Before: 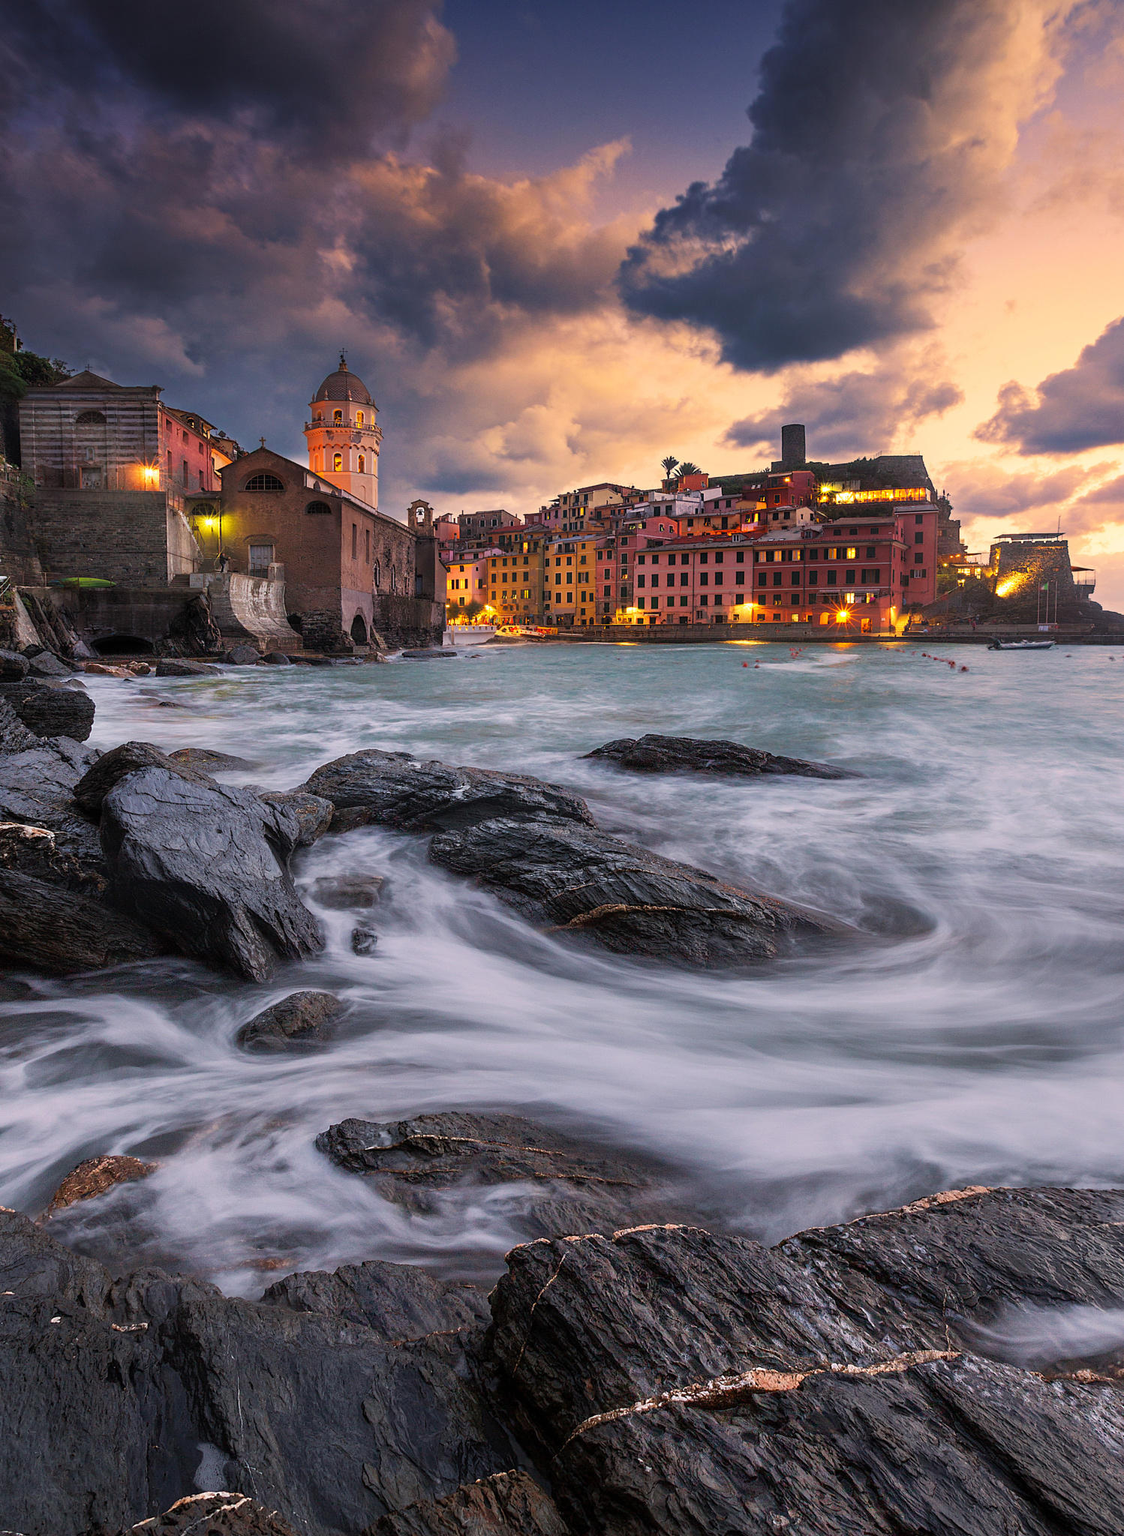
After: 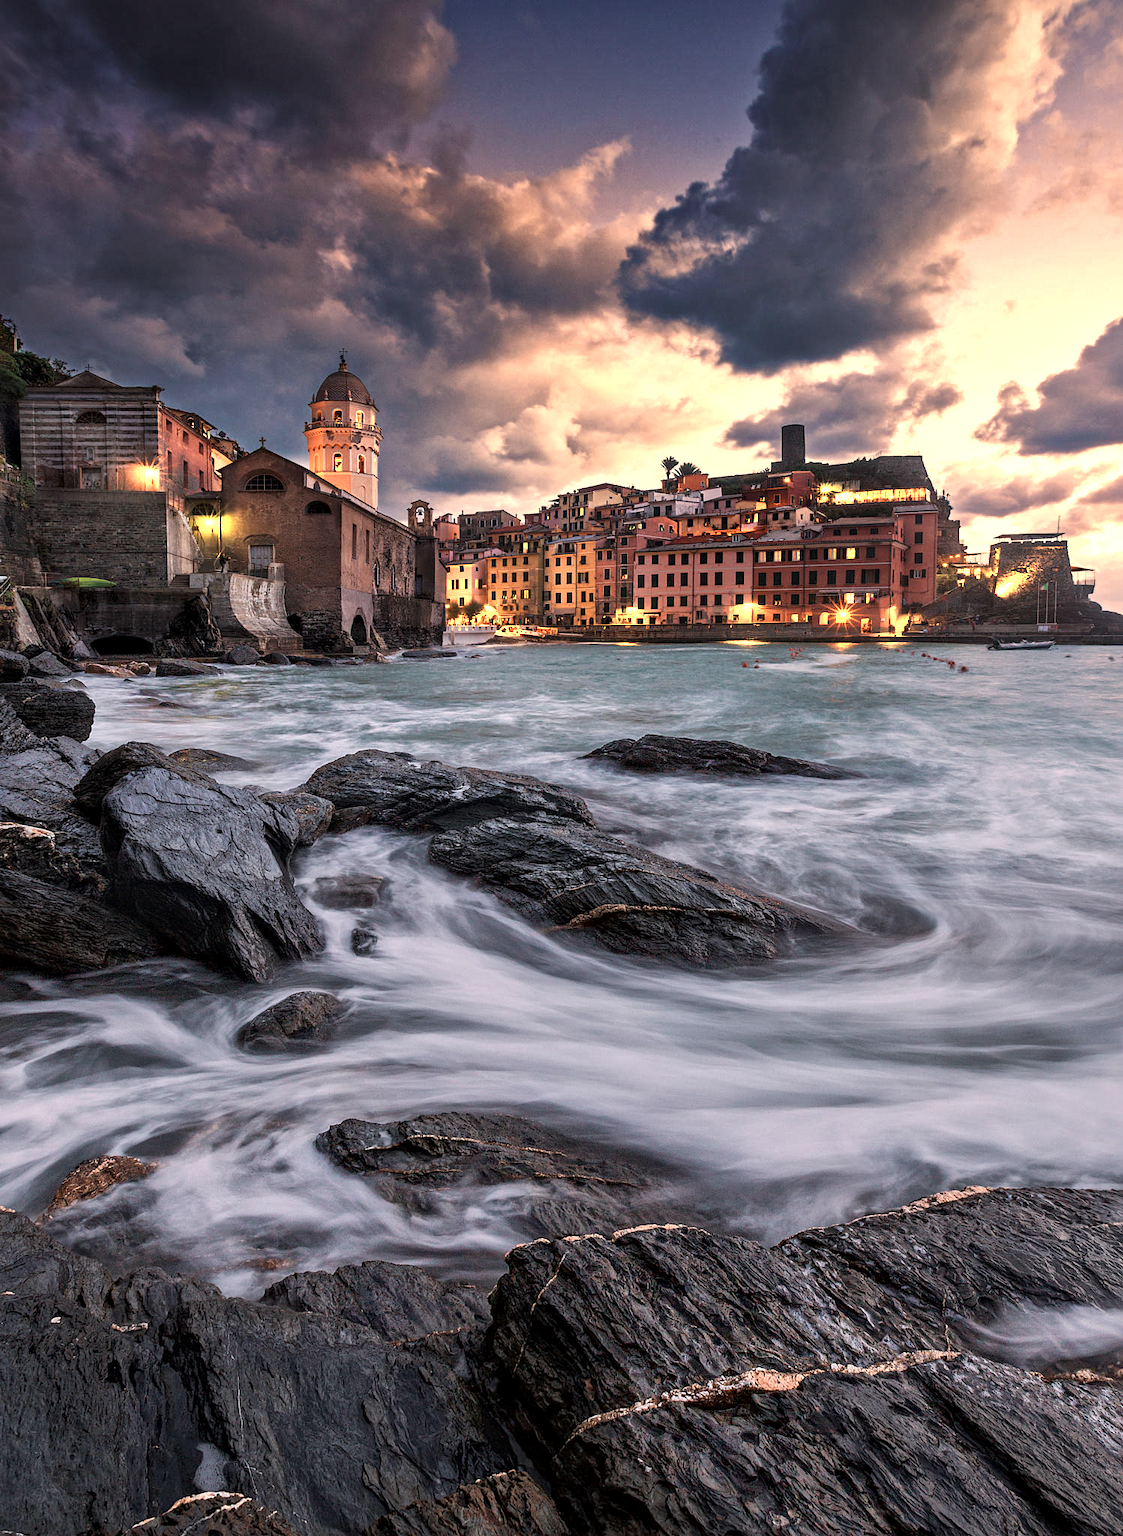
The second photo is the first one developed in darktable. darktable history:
color zones: curves: ch0 [(0.018, 0.548) (0.224, 0.64) (0.425, 0.447) (0.675, 0.575) (0.732, 0.579)]; ch1 [(0.066, 0.487) (0.25, 0.5) (0.404, 0.43) (0.75, 0.421) (0.956, 0.421)]; ch2 [(0.044, 0.561) (0.215, 0.465) (0.399, 0.544) (0.465, 0.548) (0.614, 0.447) (0.724, 0.43) (0.882, 0.623) (0.956, 0.632)]
local contrast: mode bilateral grid, contrast 20, coarseness 21, detail 150%, midtone range 0.2
